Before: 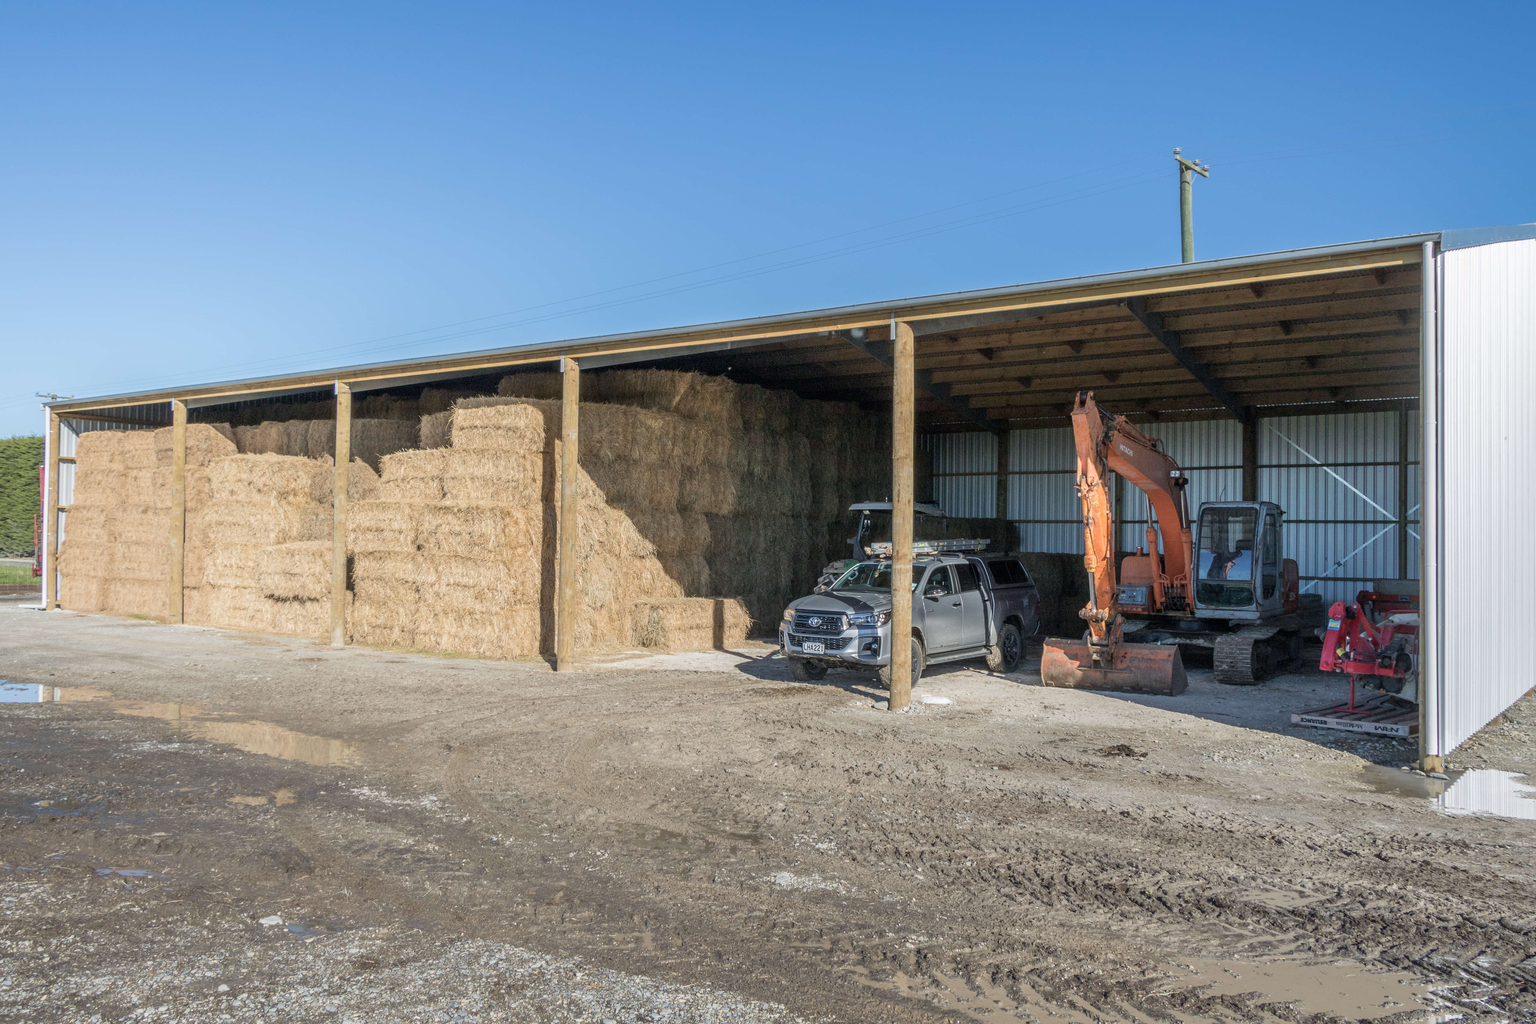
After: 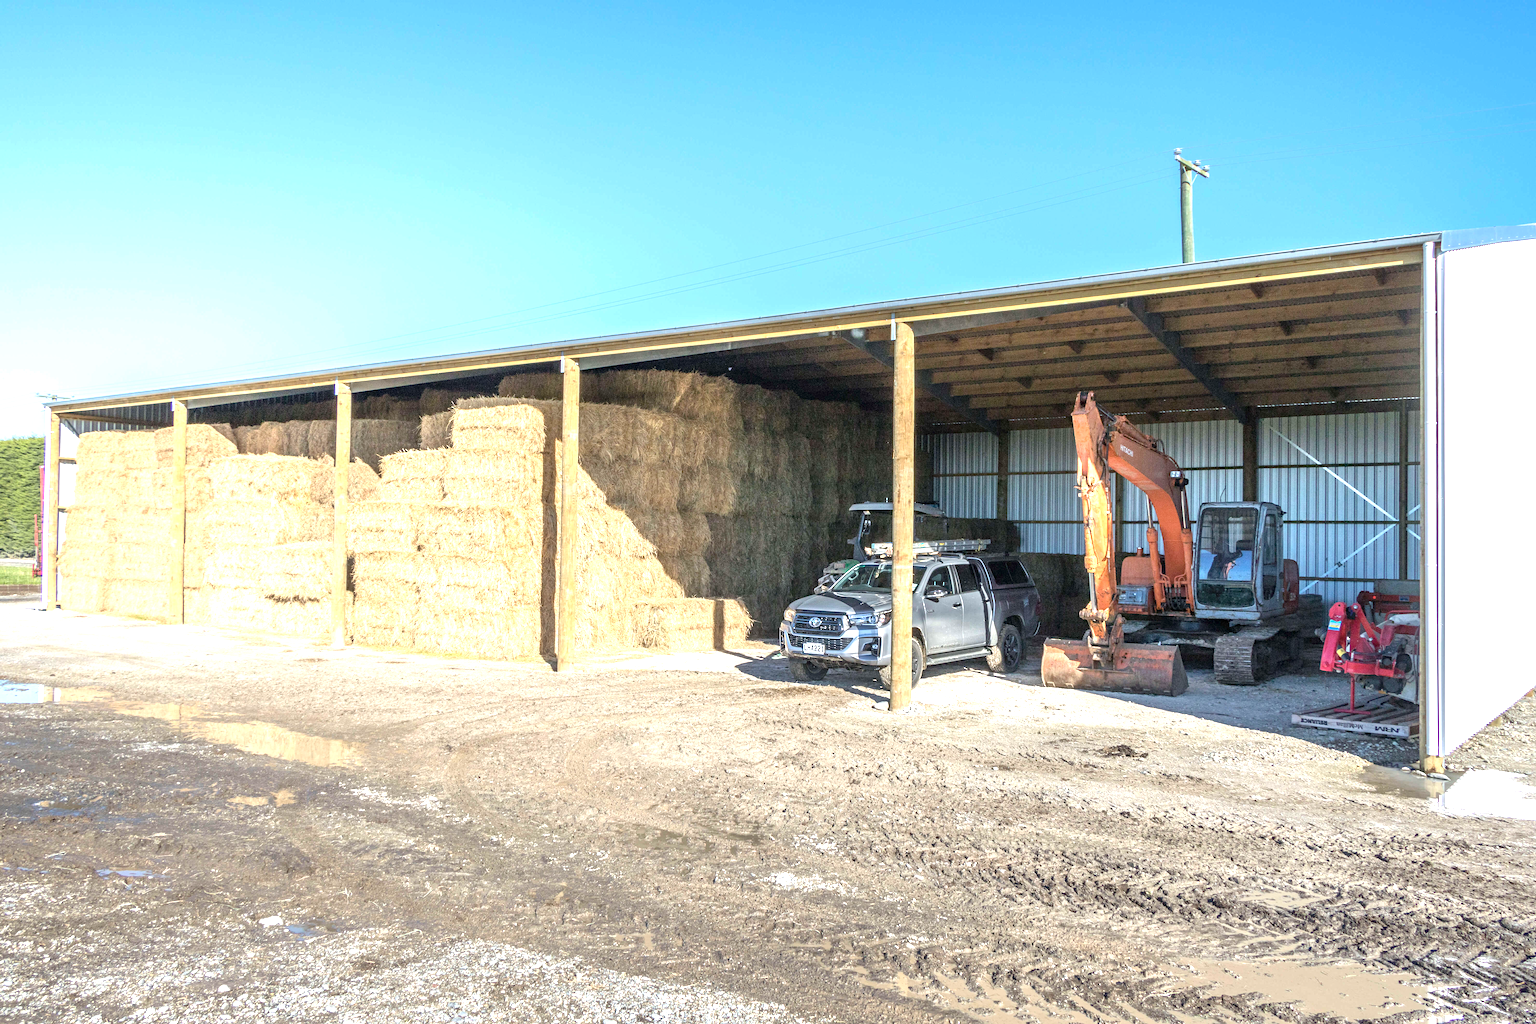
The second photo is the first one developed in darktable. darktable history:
rgb curve: mode RGB, independent channels
exposure: black level correction 0, exposure 1.3 EV, compensate exposure bias true, compensate highlight preservation false
haze removal: compatibility mode true, adaptive false
